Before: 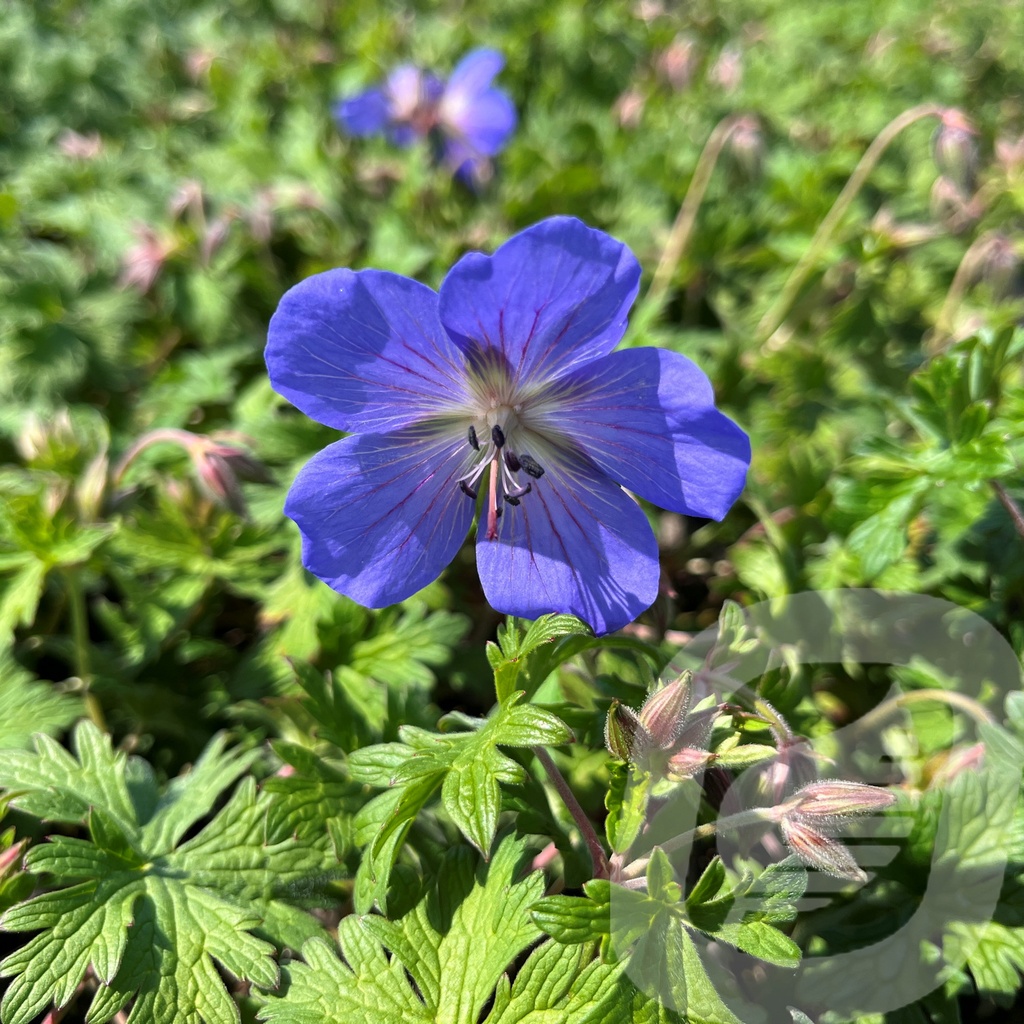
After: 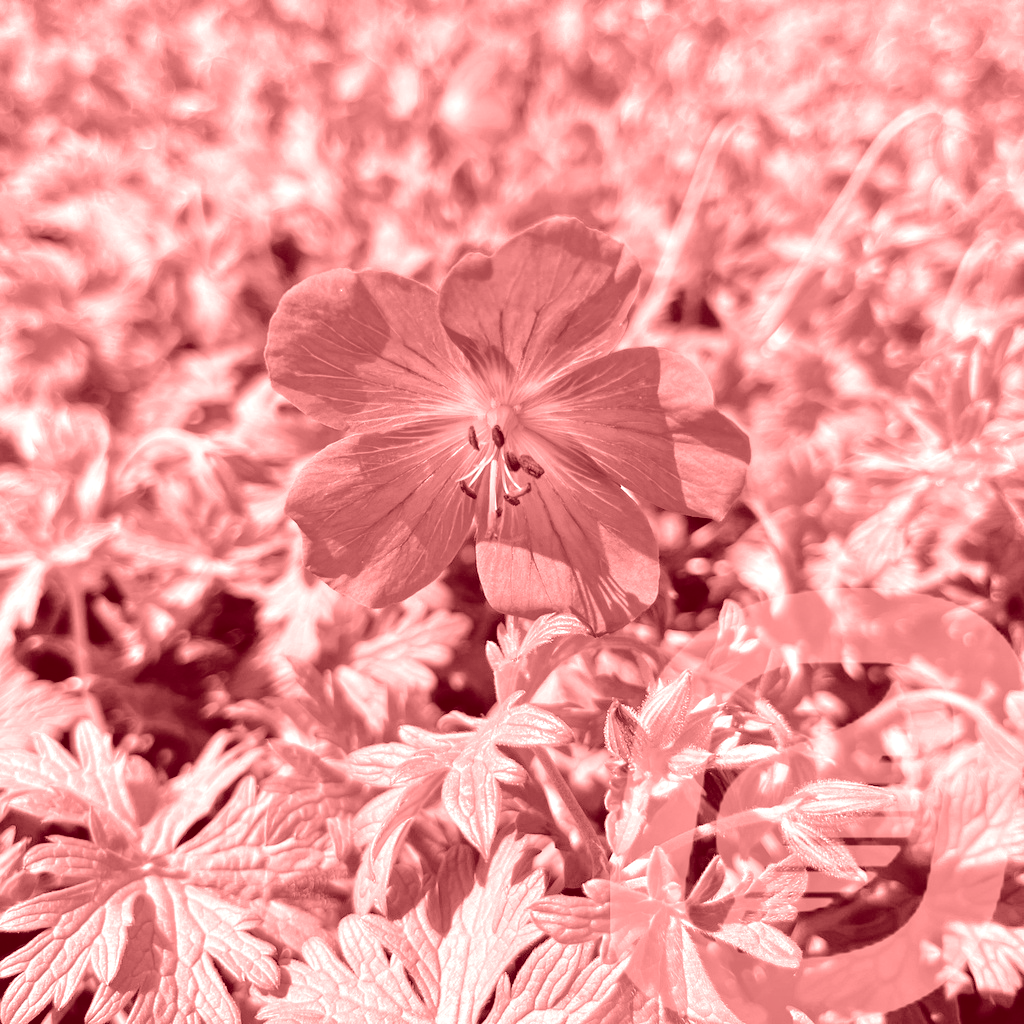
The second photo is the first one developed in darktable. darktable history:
colorize: saturation 60%, source mix 100%
tone equalizer: -7 EV 0.15 EV, -6 EV 0.6 EV, -5 EV 1.15 EV, -4 EV 1.33 EV, -3 EV 1.15 EV, -2 EV 0.6 EV, -1 EV 0.15 EV, mask exposure compensation -0.5 EV
